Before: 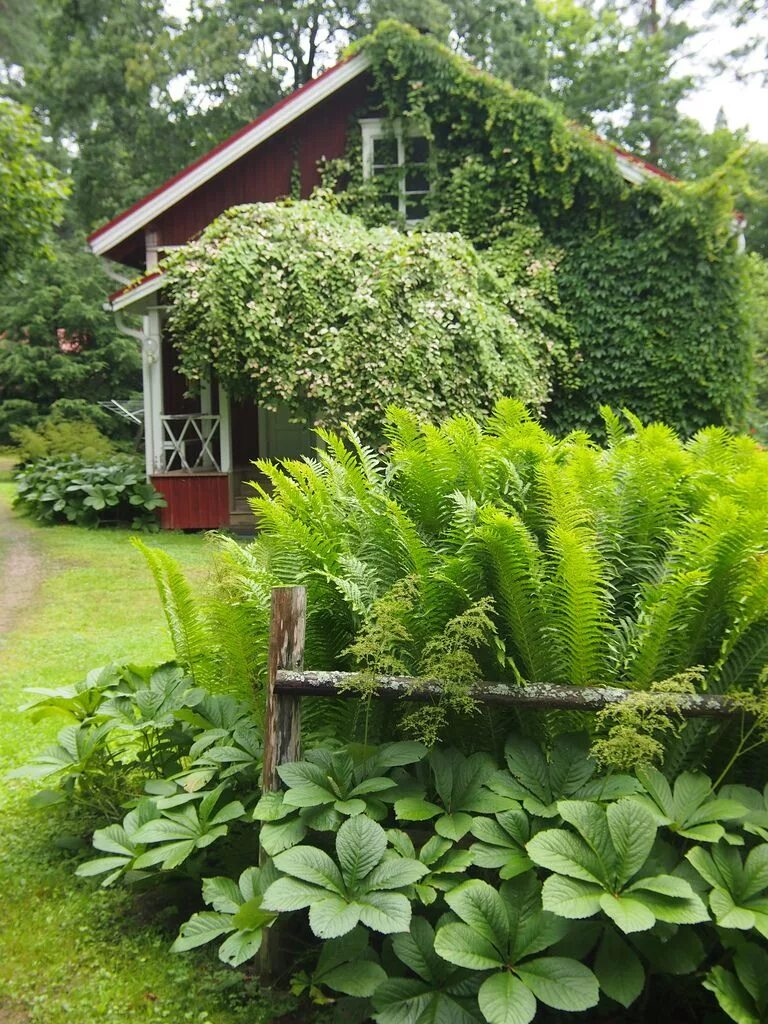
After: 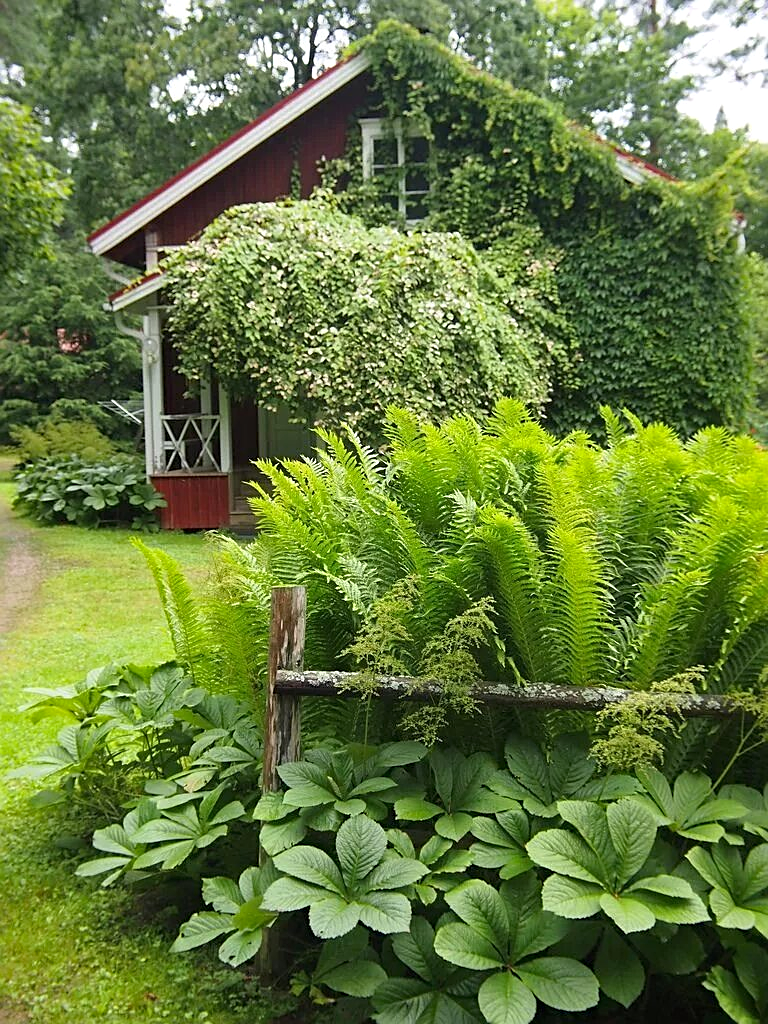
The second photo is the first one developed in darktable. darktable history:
haze removal: compatibility mode true, adaptive false
tone equalizer: -8 EV 0.058 EV
sharpen: on, module defaults
